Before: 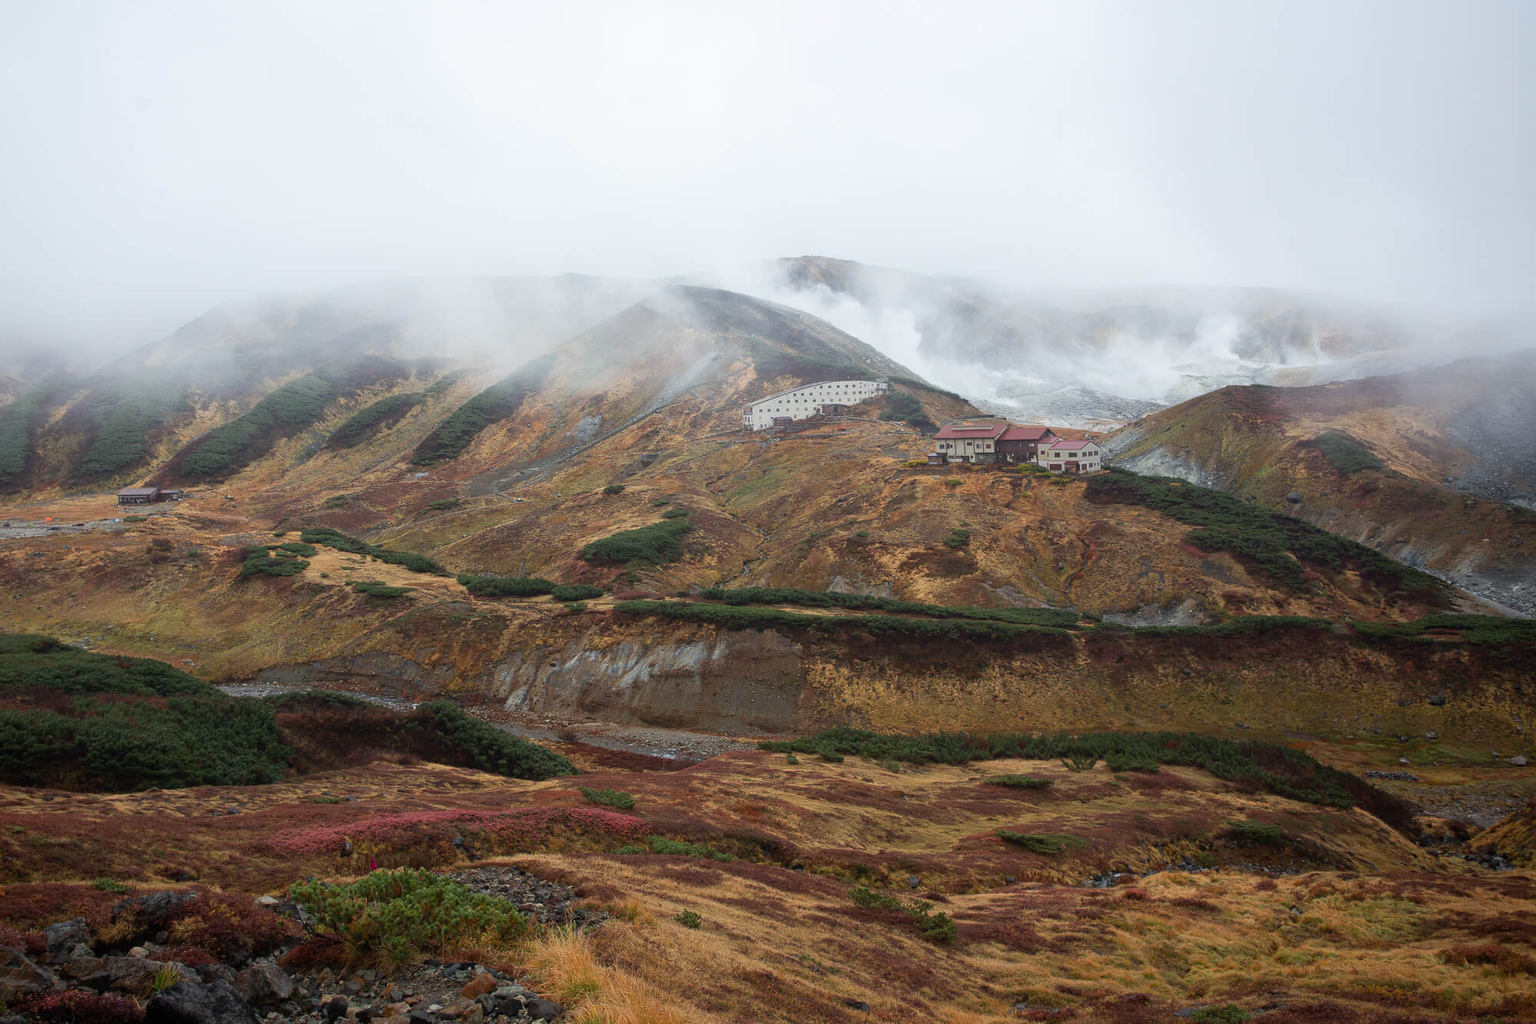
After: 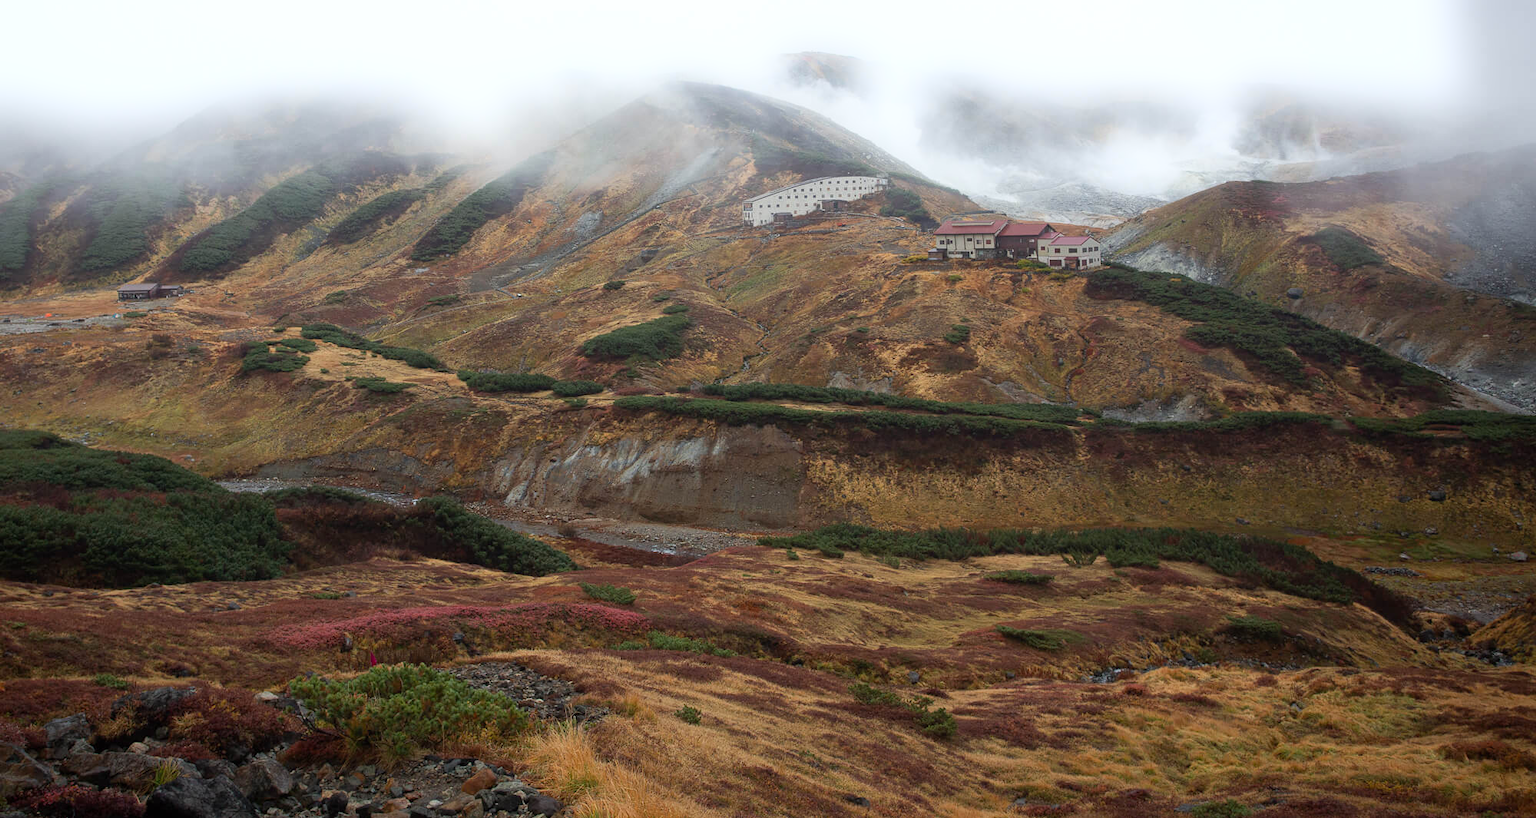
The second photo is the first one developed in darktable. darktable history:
bloom: size 5%, threshold 95%, strength 15%
crop and rotate: top 19.998%
